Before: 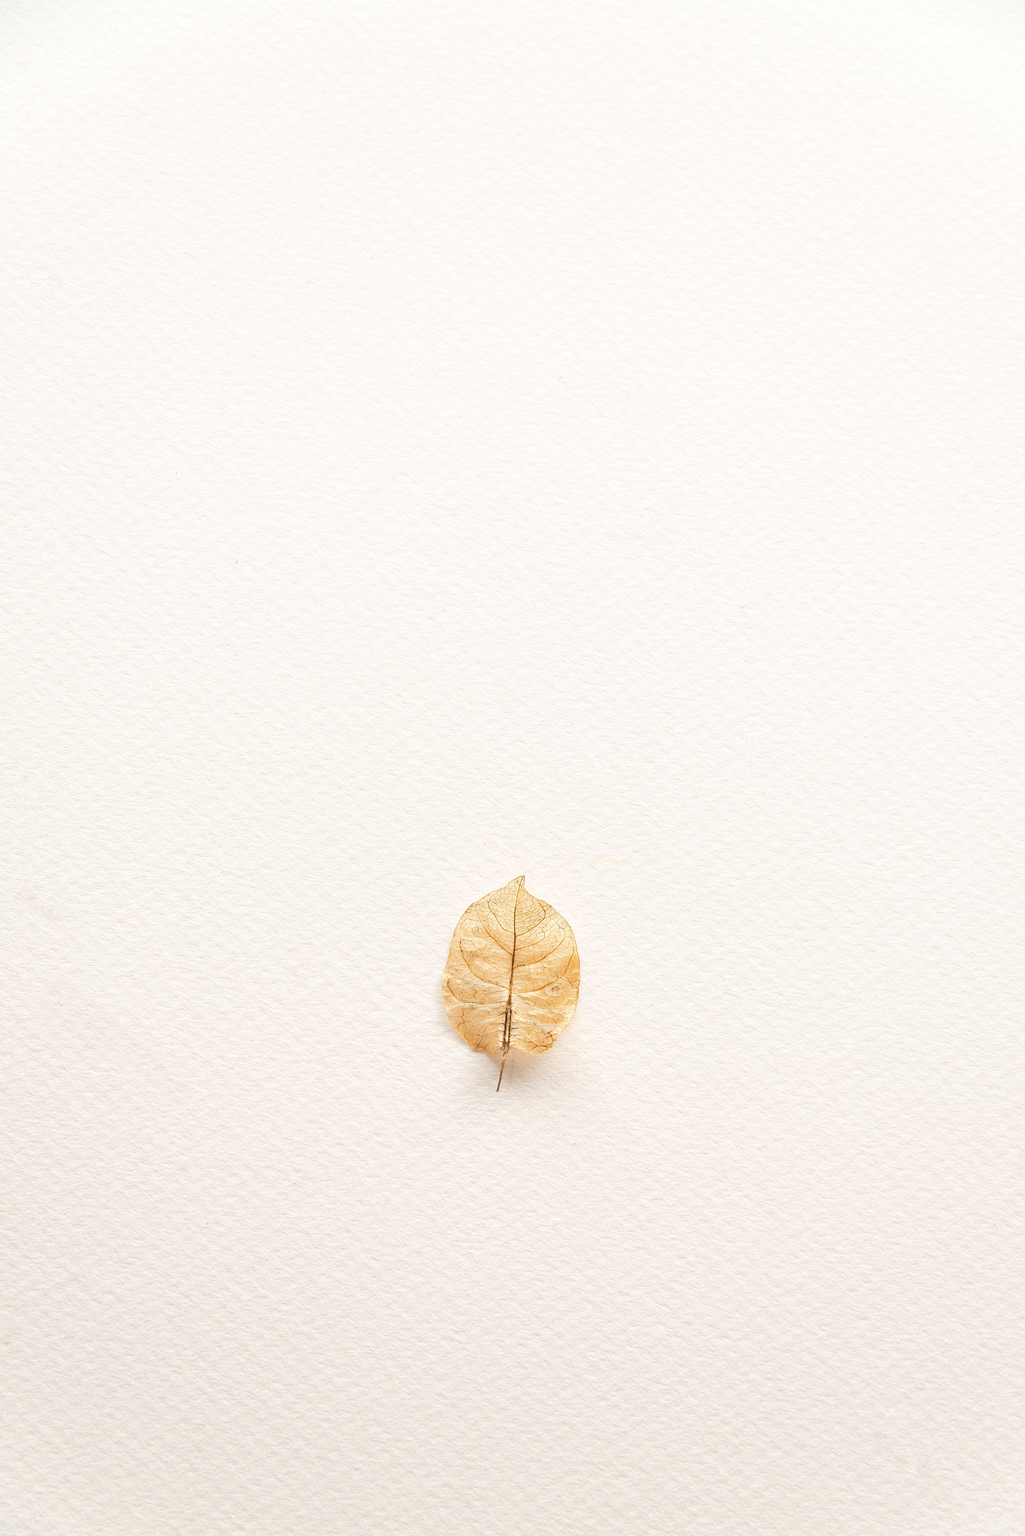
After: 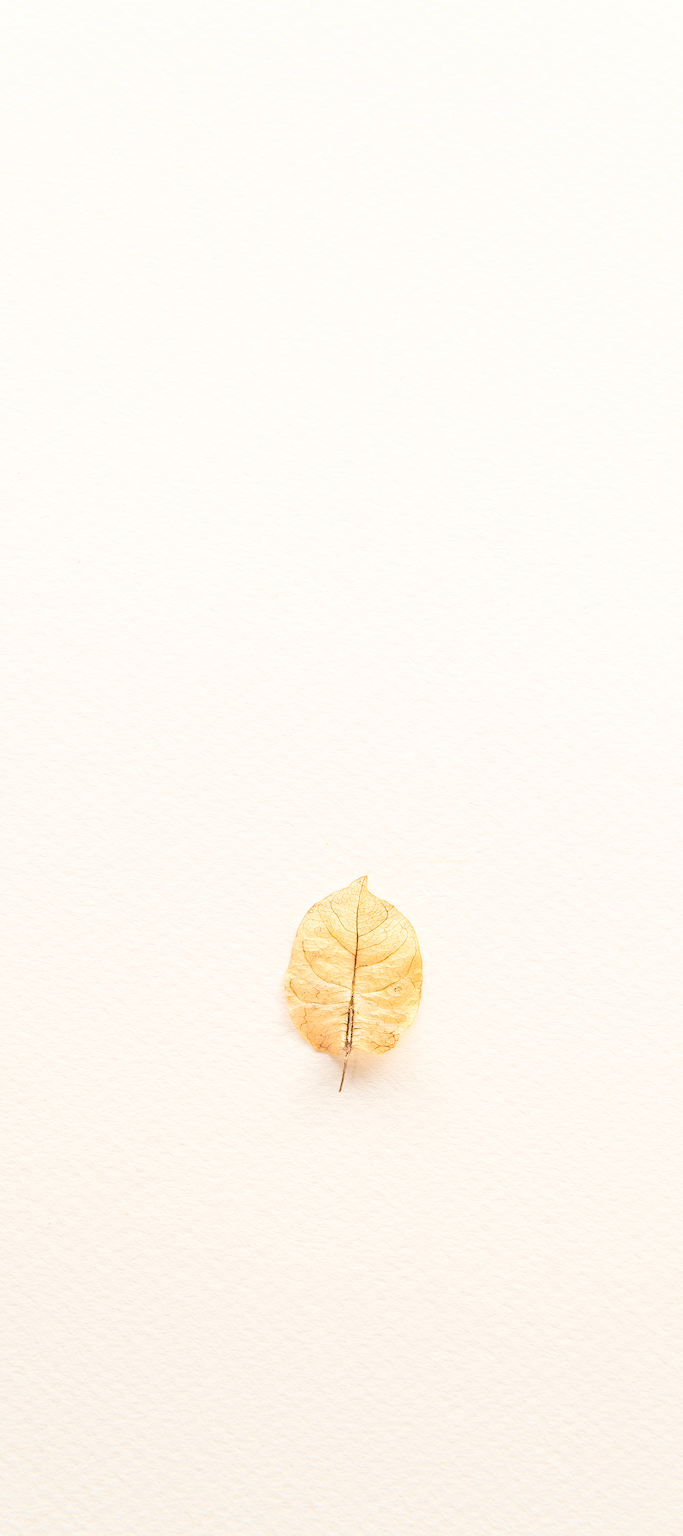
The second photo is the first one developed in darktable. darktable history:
color balance: mode lift, gamma, gain (sRGB), lift [1, 1, 1.022, 1.026]
crop: left 15.419%, right 17.914%
contrast brightness saturation: contrast 0.2, brightness 0.16, saturation 0.22
